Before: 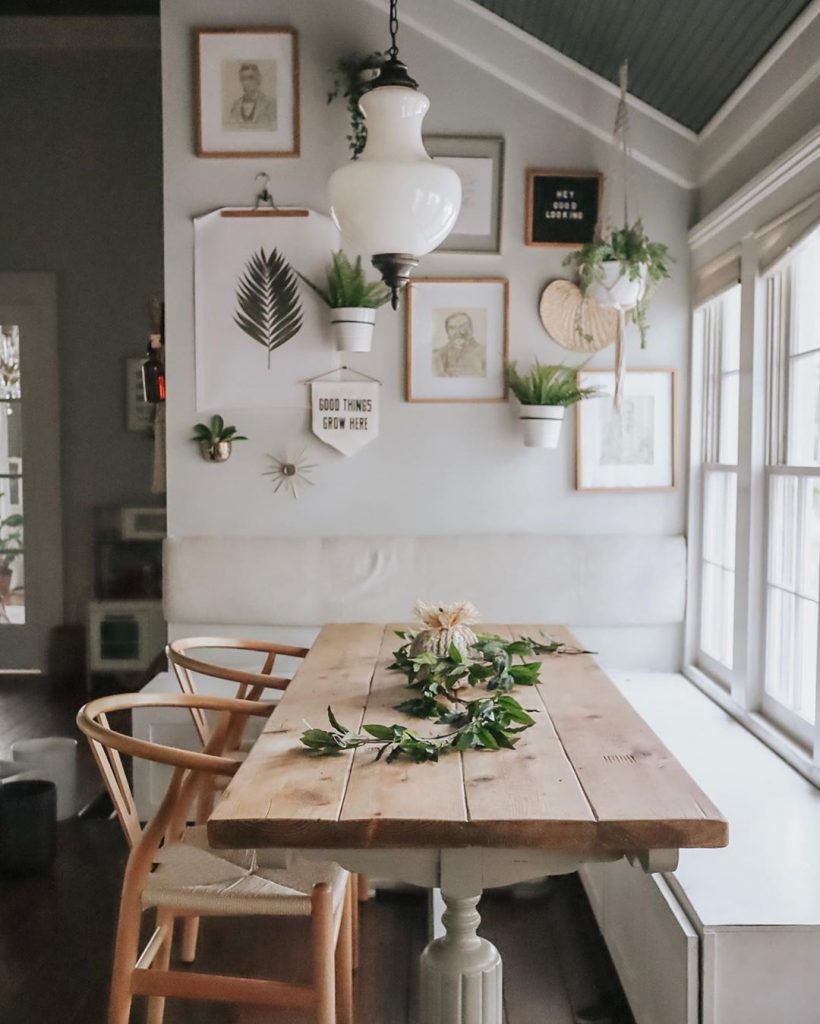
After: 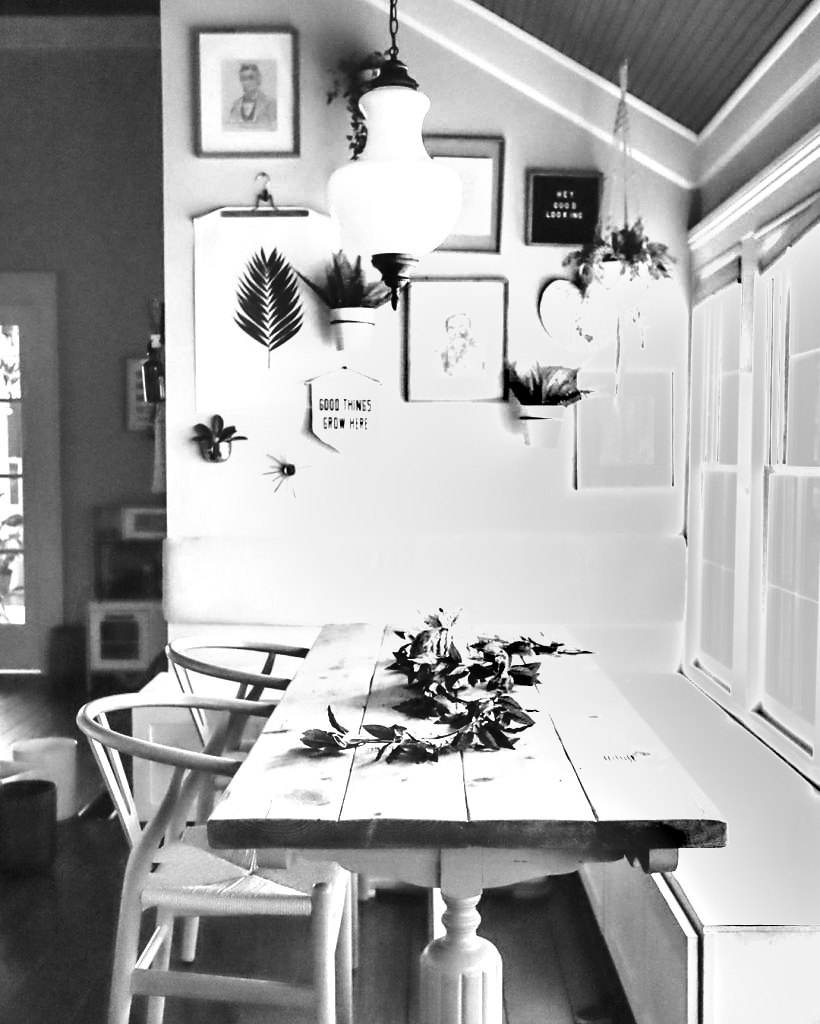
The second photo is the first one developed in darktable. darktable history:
tone equalizer: -8 EV -0.417 EV, -7 EV -0.389 EV, -6 EV -0.333 EV, -5 EV -0.222 EV, -3 EV 0.222 EV, -2 EV 0.333 EV, -1 EV 0.389 EV, +0 EV 0.417 EV, edges refinement/feathering 500, mask exposure compensation -1.57 EV, preserve details no
shadows and highlights: highlights color adjustment 0%, soften with gaussian
exposure: black level correction 0, exposure 1.2 EV, compensate exposure bias true, compensate highlight preservation false
monochrome: a 73.58, b 64.21
